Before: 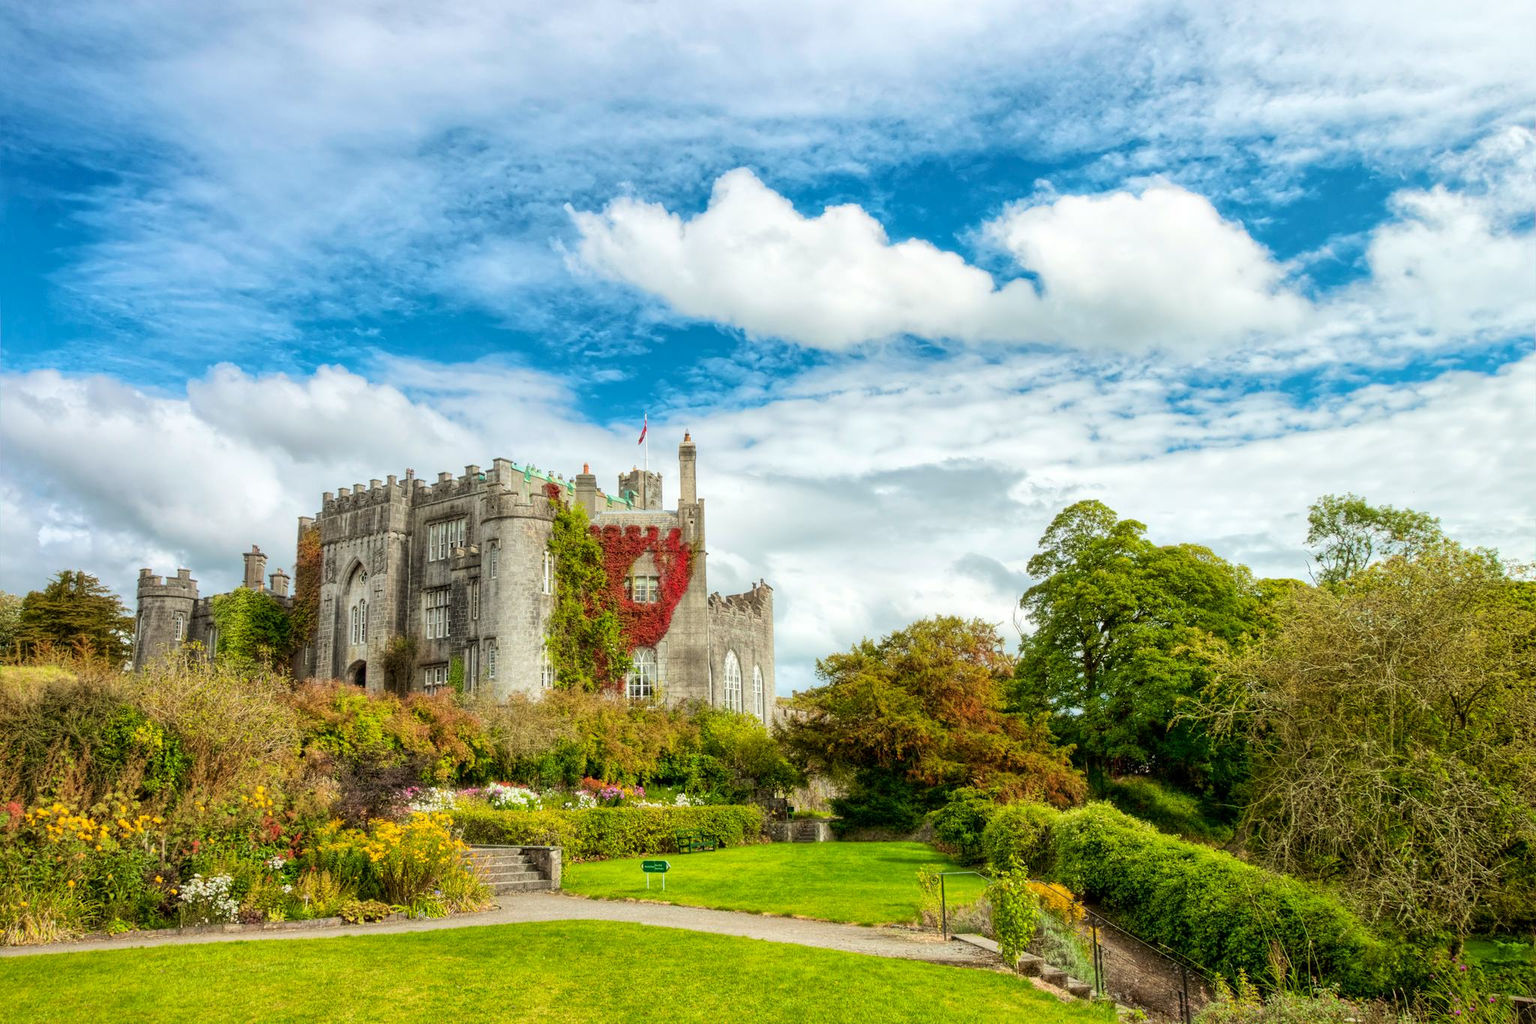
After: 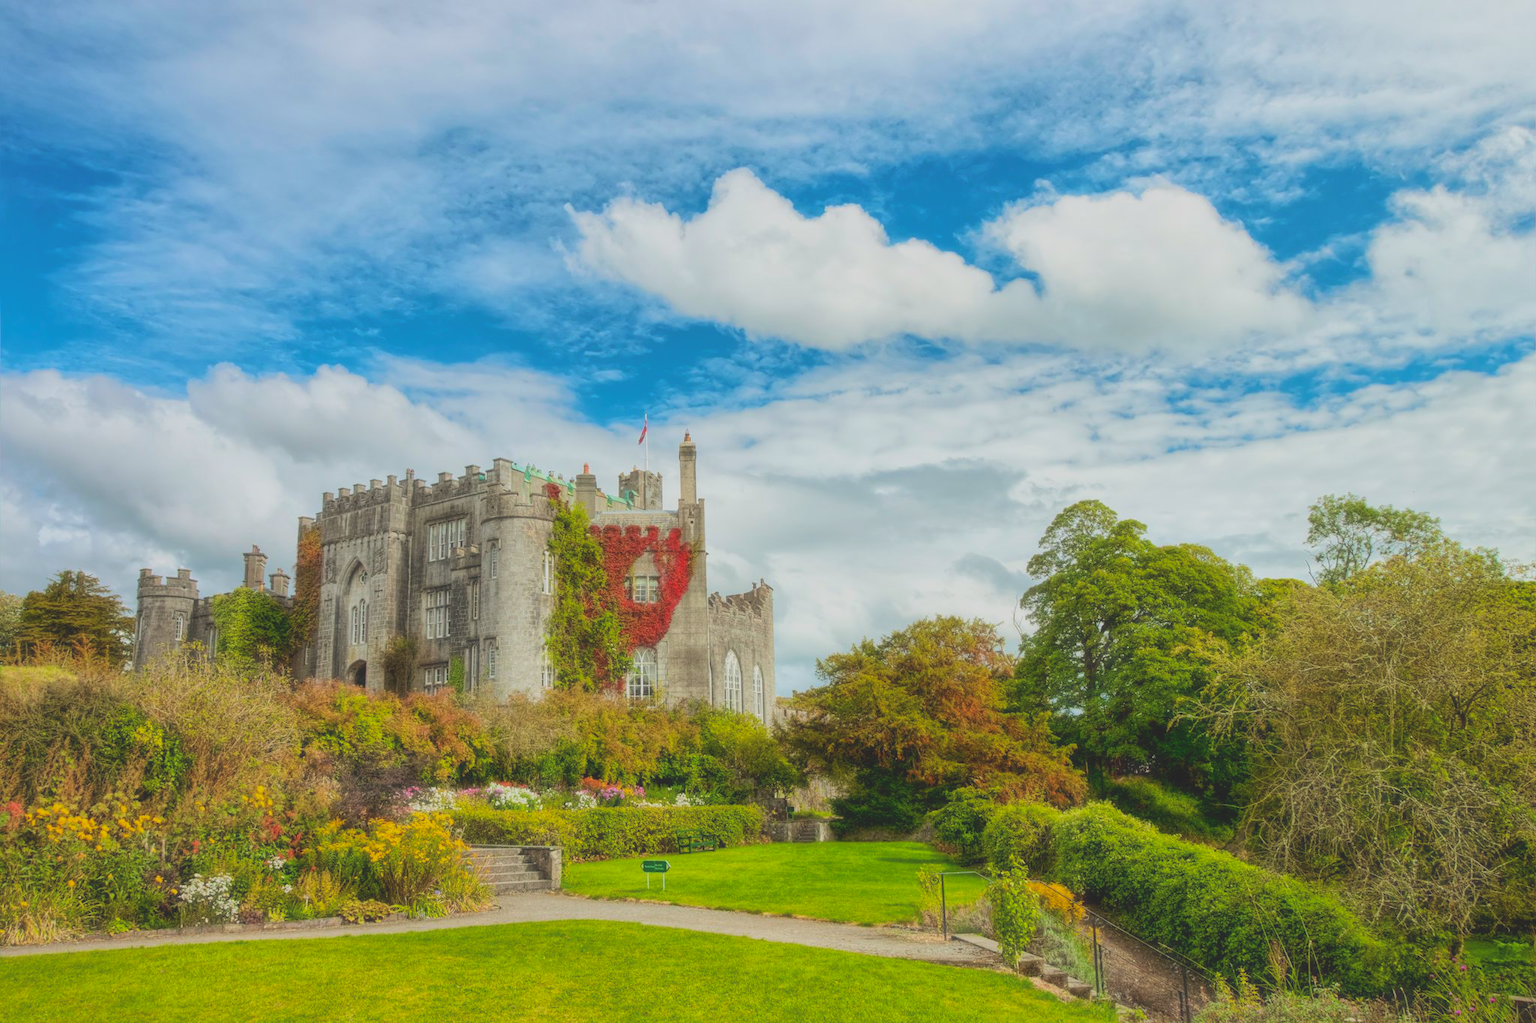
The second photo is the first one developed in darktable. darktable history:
haze removal: strength -0.1, adaptive false
contrast brightness saturation: contrast -0.28
